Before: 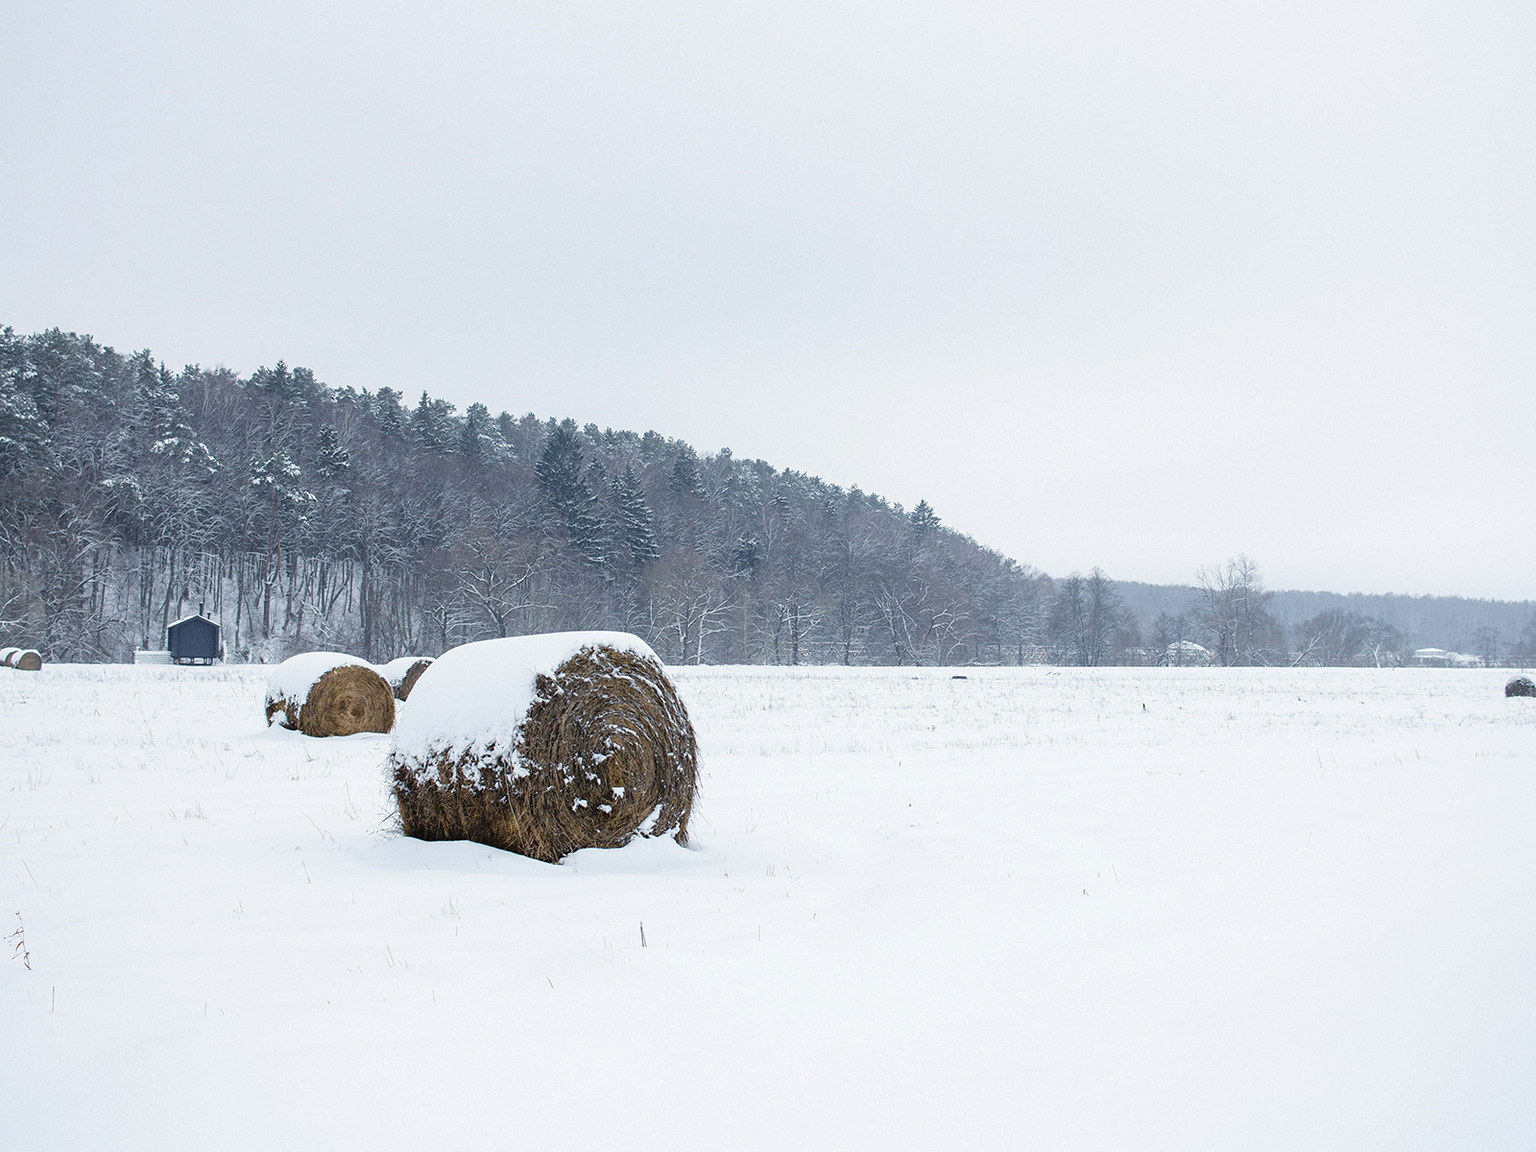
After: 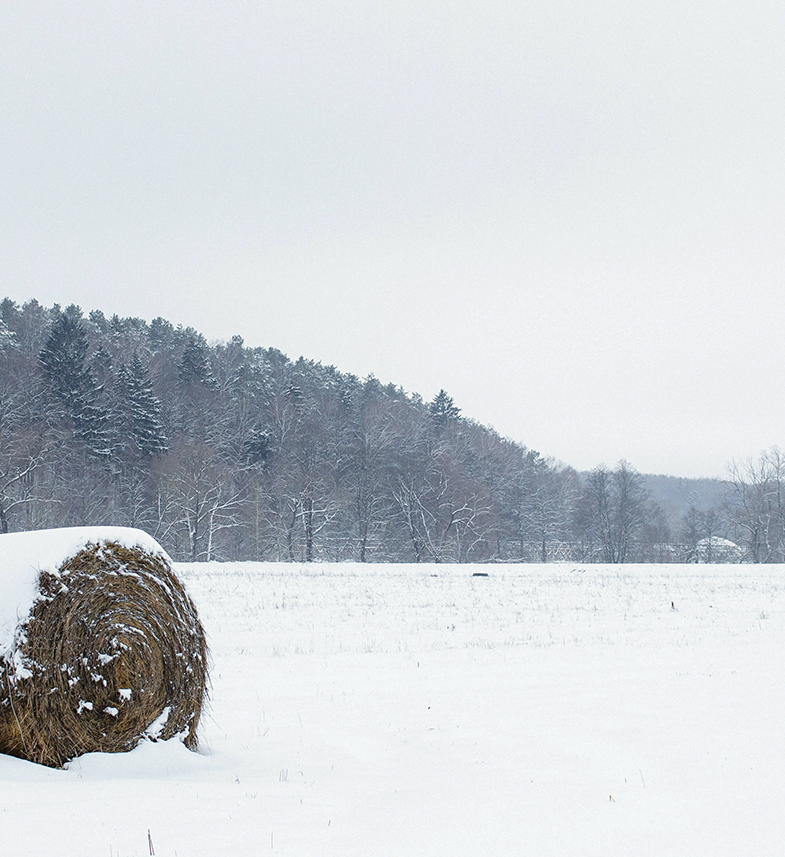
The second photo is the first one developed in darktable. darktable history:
color calibration: x 0.343, y 0.357, temperature 5091.23 K
crop: left 32.458%, top 10.934%, right 18.469%, bottom 17.604%
